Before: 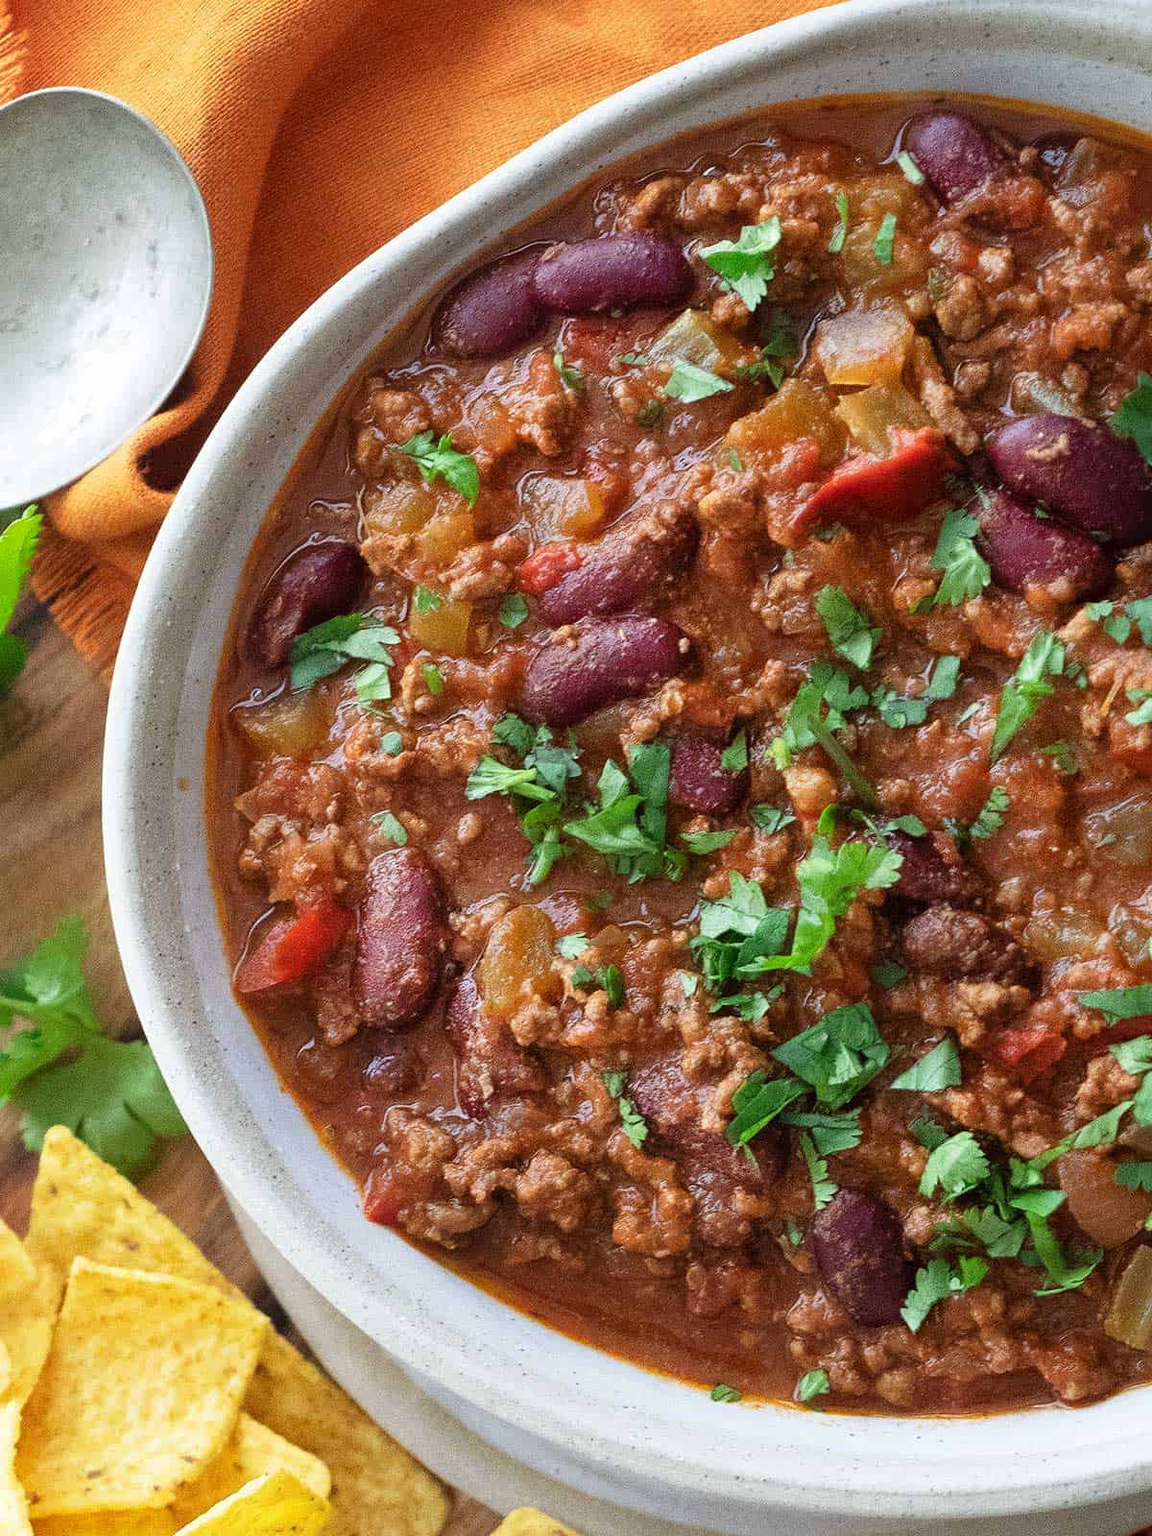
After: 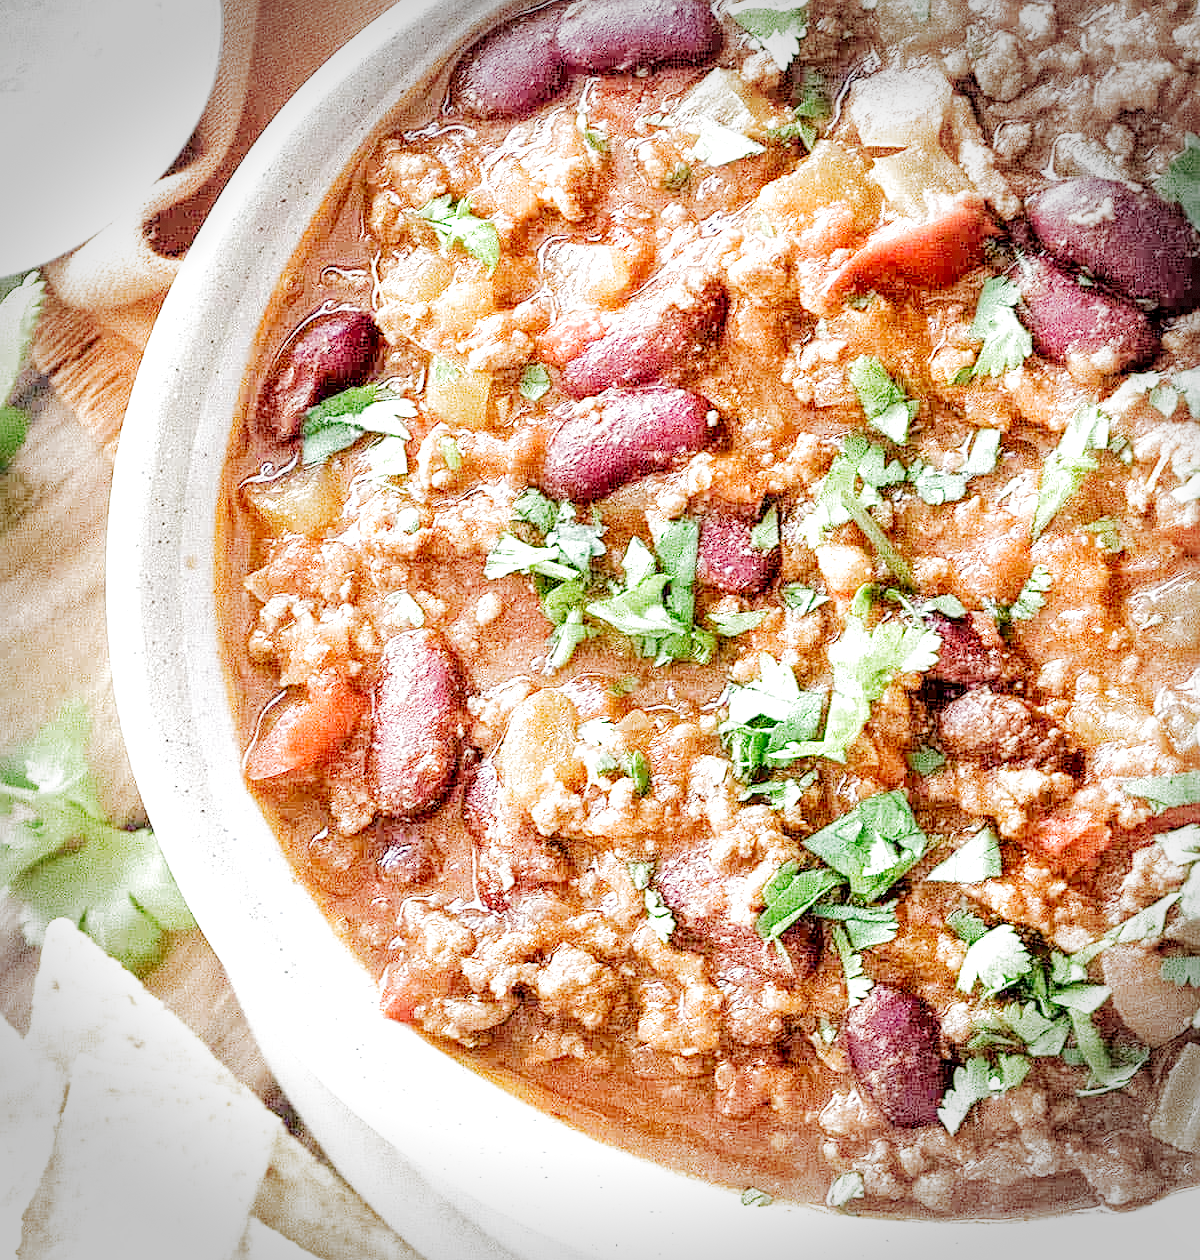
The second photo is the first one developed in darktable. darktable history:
local contrast: detail 150%
sharpen: on, module defaults
contrast brightness saturation: brightness 0.119
vignetting: fall-off start 75.41%, width/height ratio 1.08, dithering 8-bit output
crop and rotate: top 15.888%, bottom 5.353%
exposure: black level correction 0.001, exposure 2.579 EV, compensate highlight preservation false
filmic rgb: black relative exposure -7.65 EV, white relative exposure 4.56 EV, hardness 3.61, preserve chrominance no, color science v4 (2020), contrast in shadows soft
tone curve: curves: ch0 [(0, 0) (0.003, 0.005) (0.011, 0.006) (0.025, 0.013) (0.044, 0.027) (0.069, 0.042) (0.1, 0.06) (0.136, 0.085) (0.177, 0.118) (0.224, 0.171) (0.277, 0.239) (0.335, 0.314) (0.399, 0.394) (0.468, 0.473) (0.543, 0.552) (0.623, 0.64) (0.709, 0.718) (0.801, 0.801) (0.898, 0.882) (1, 1)], preserve colors none
